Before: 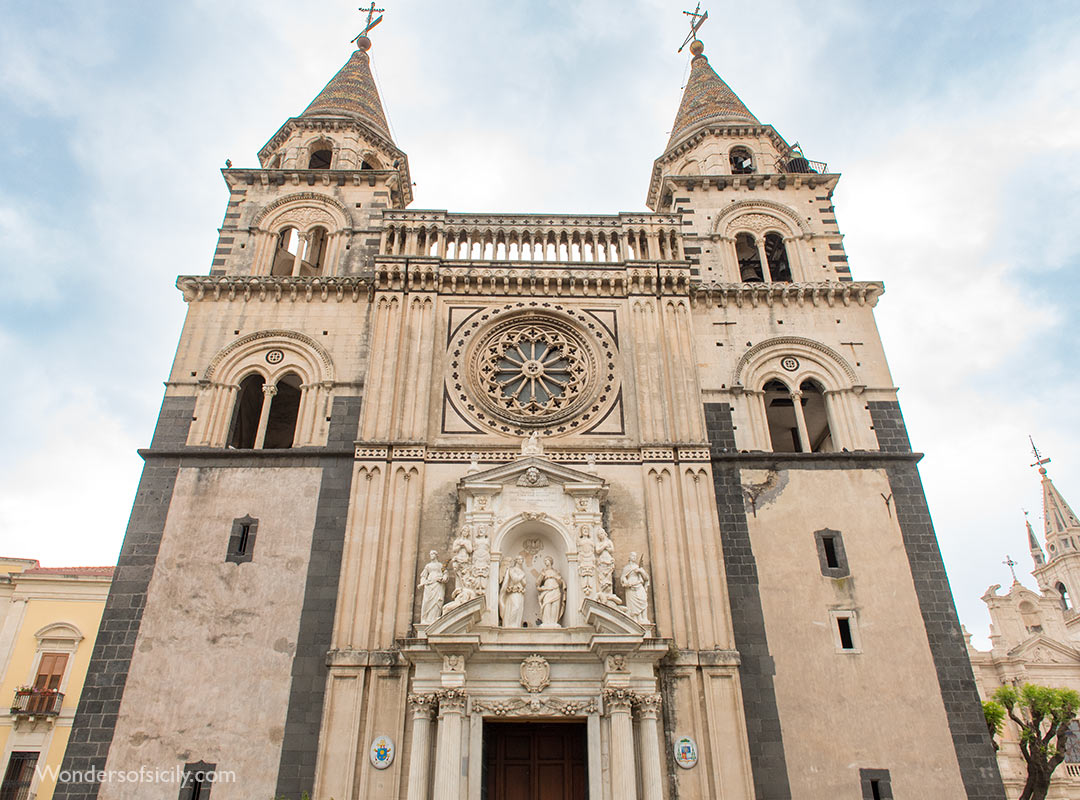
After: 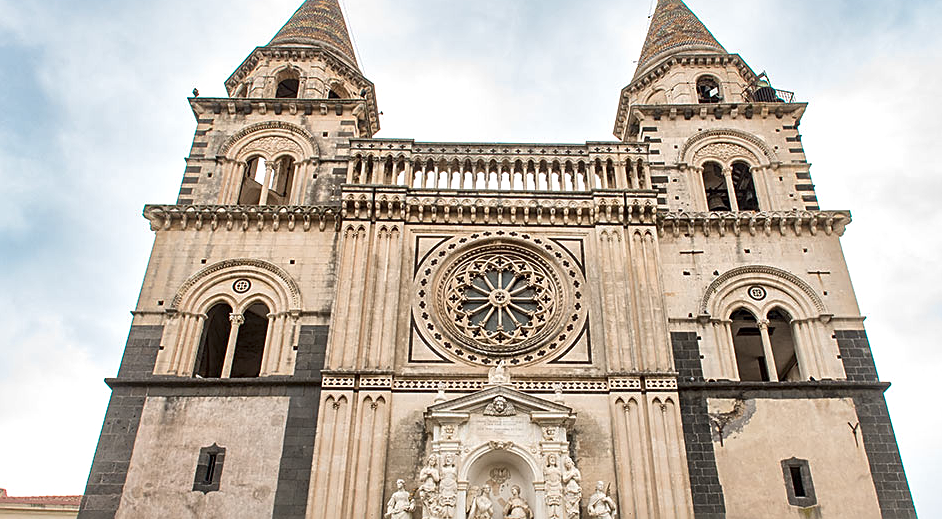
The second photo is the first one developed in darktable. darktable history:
local contrast: mode bilateral grid, contrast 25, coarseness 46, detail 151%, midtone range 0.2
sharpen: on, module defaults
crop: left 3.094%, top 8.953%, right 9.639%, bottom 26.058%
